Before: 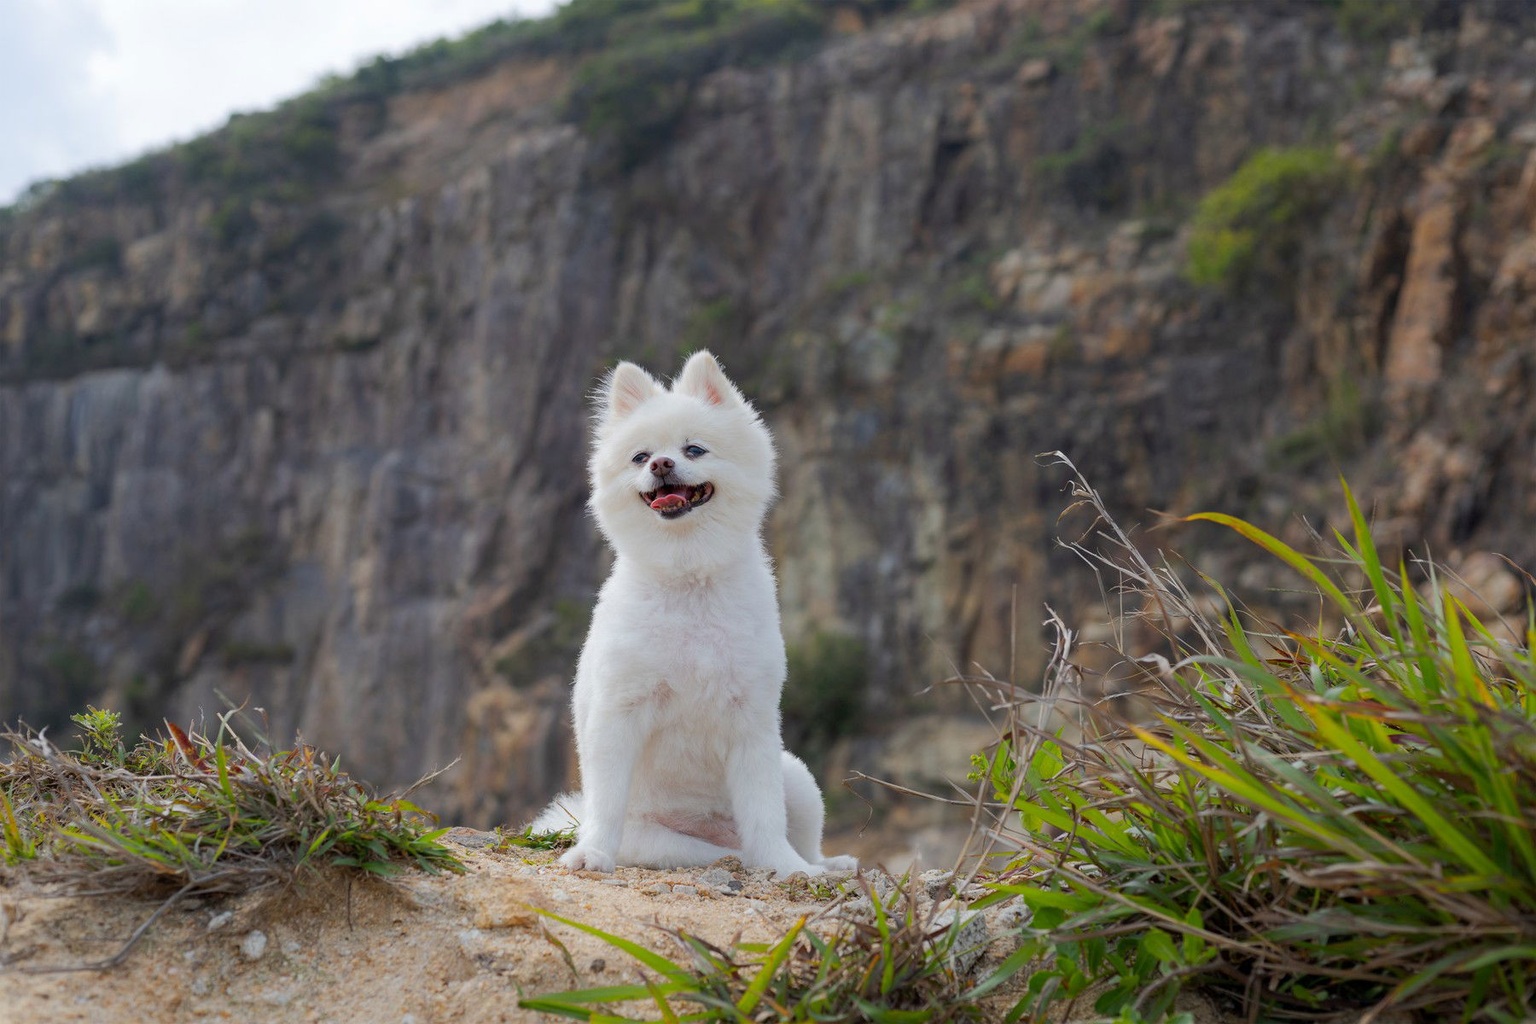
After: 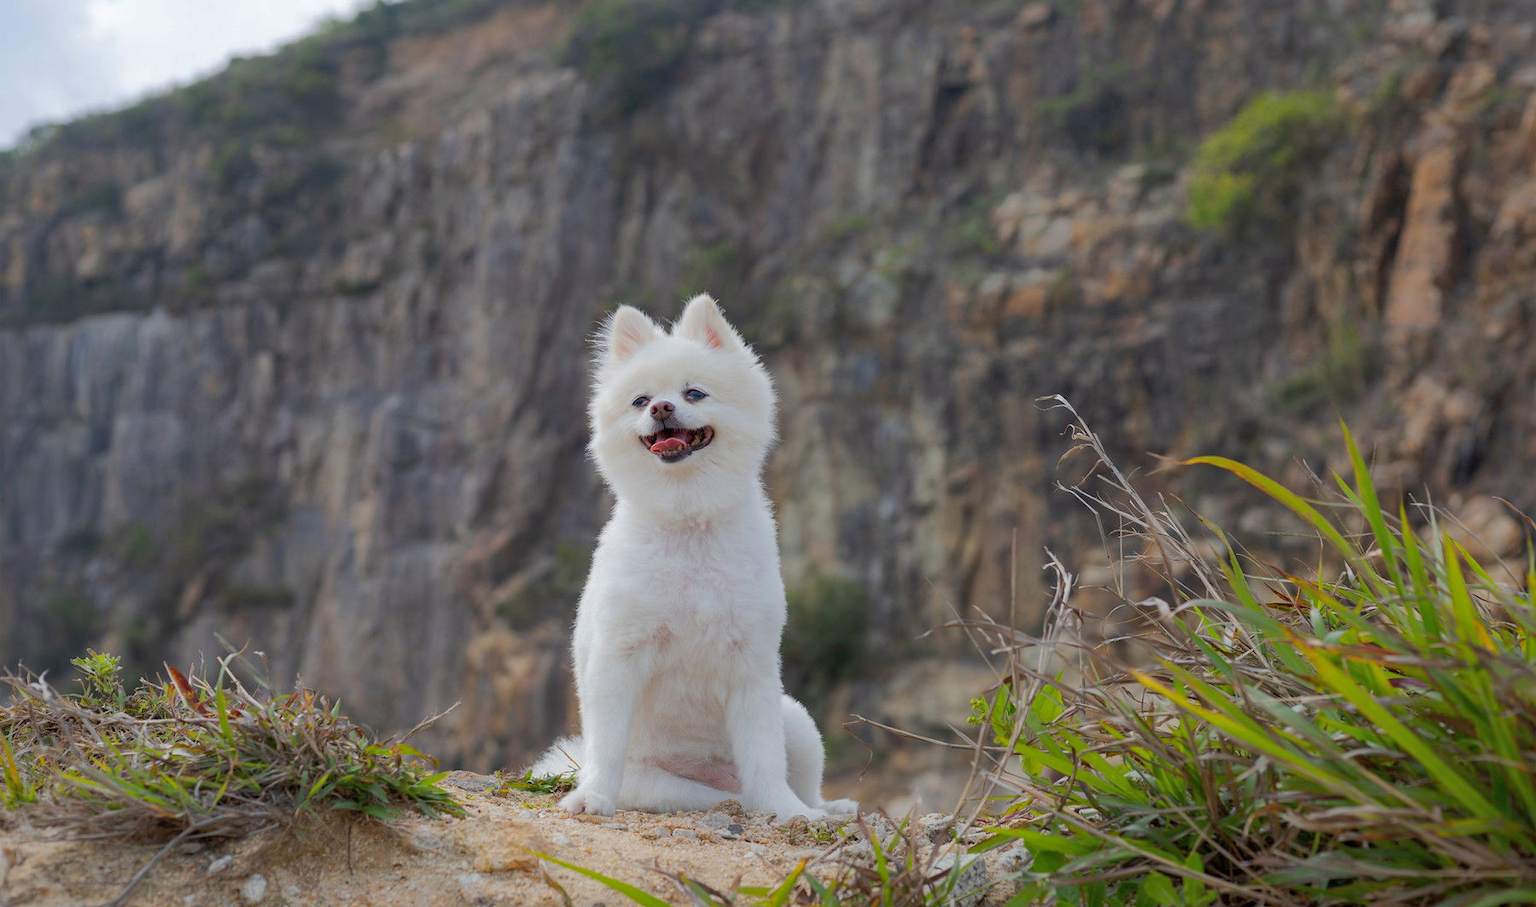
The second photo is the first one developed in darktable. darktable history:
crop and rotate: top 5.503%, bottom 5.839%
tone equalizer: -7 EV 0.129 EV
shadows and highlights: on, module defaults
